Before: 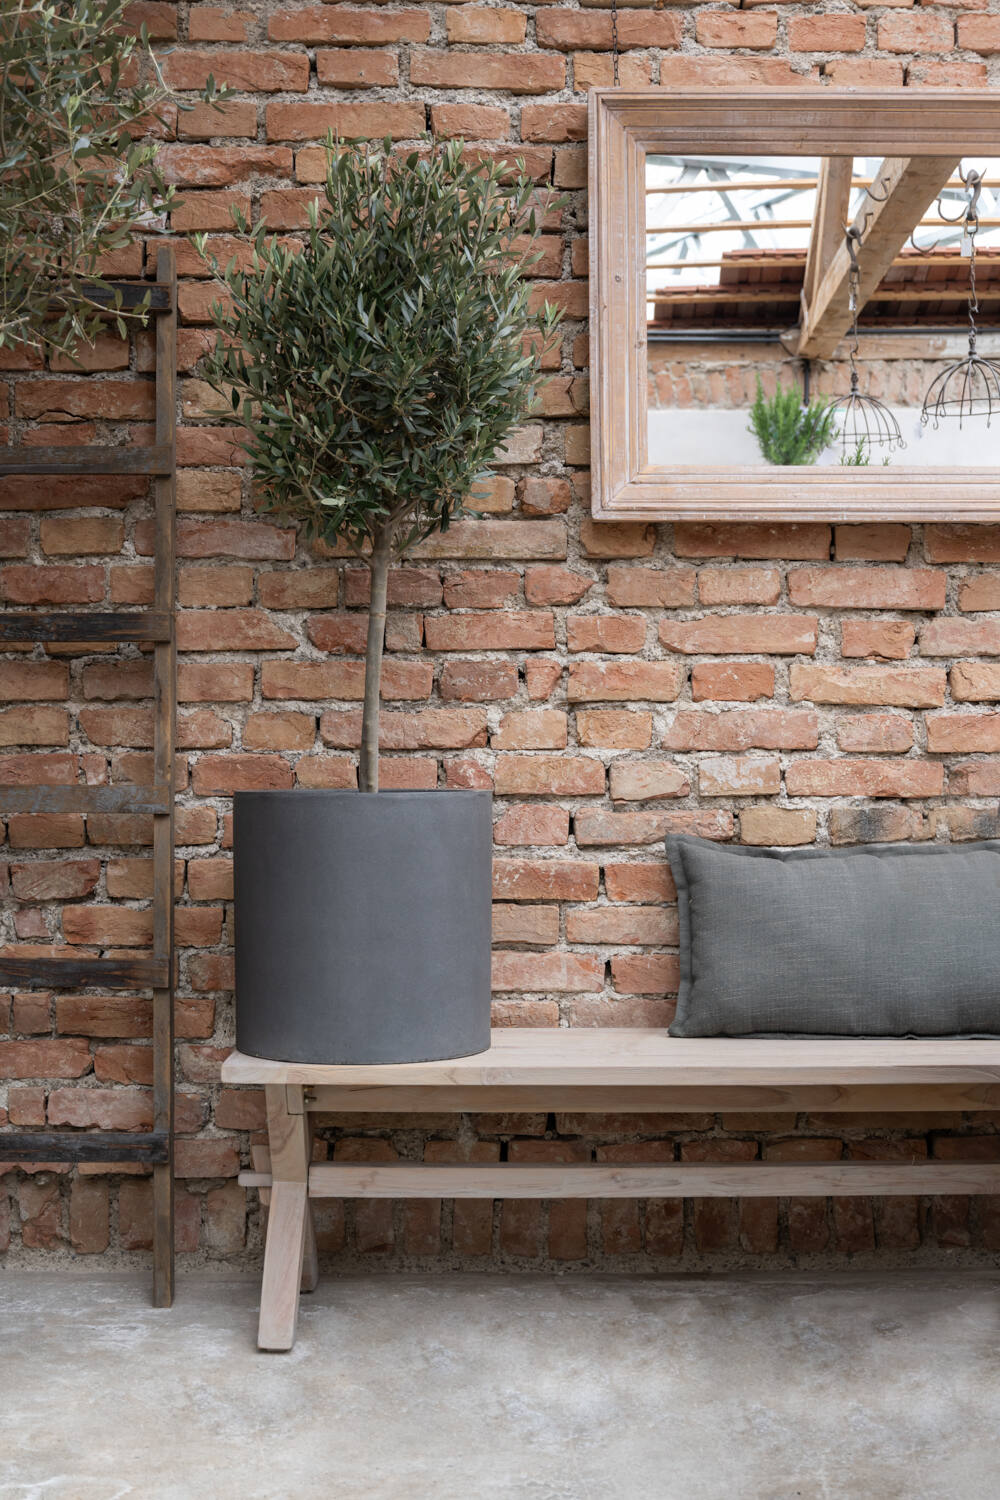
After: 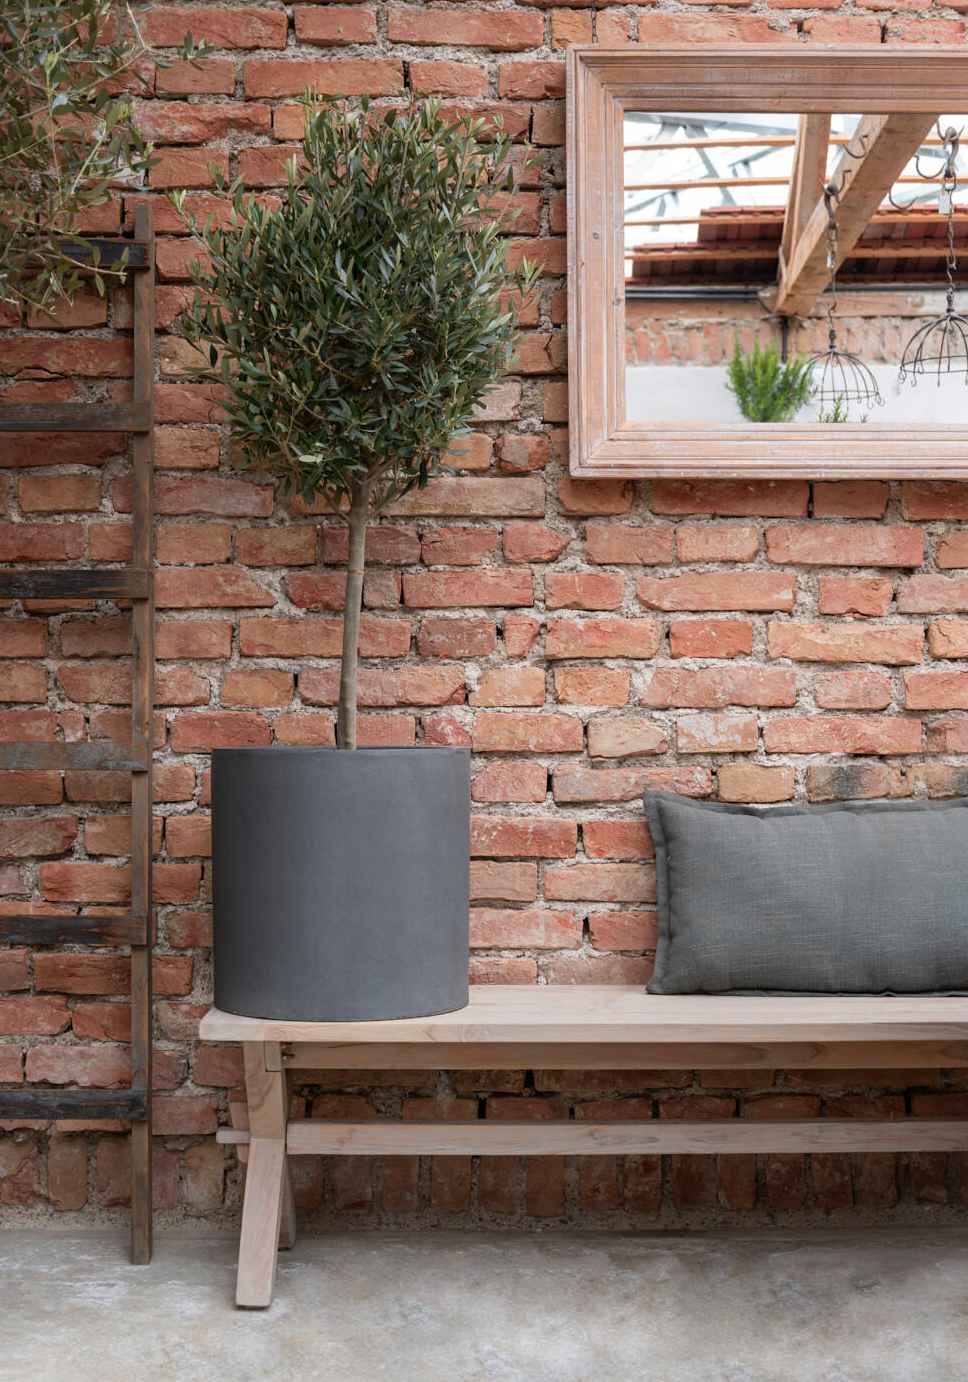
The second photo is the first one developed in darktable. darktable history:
crop: left 2.285%, top 2.911%, right 0.862%, bottom 4.931%
color zones: curves: ch1 [(0.24, 0.634) (0.75, 0.5)]; ch2 [(0.253, 0.437) (0.745, 0.491)]
